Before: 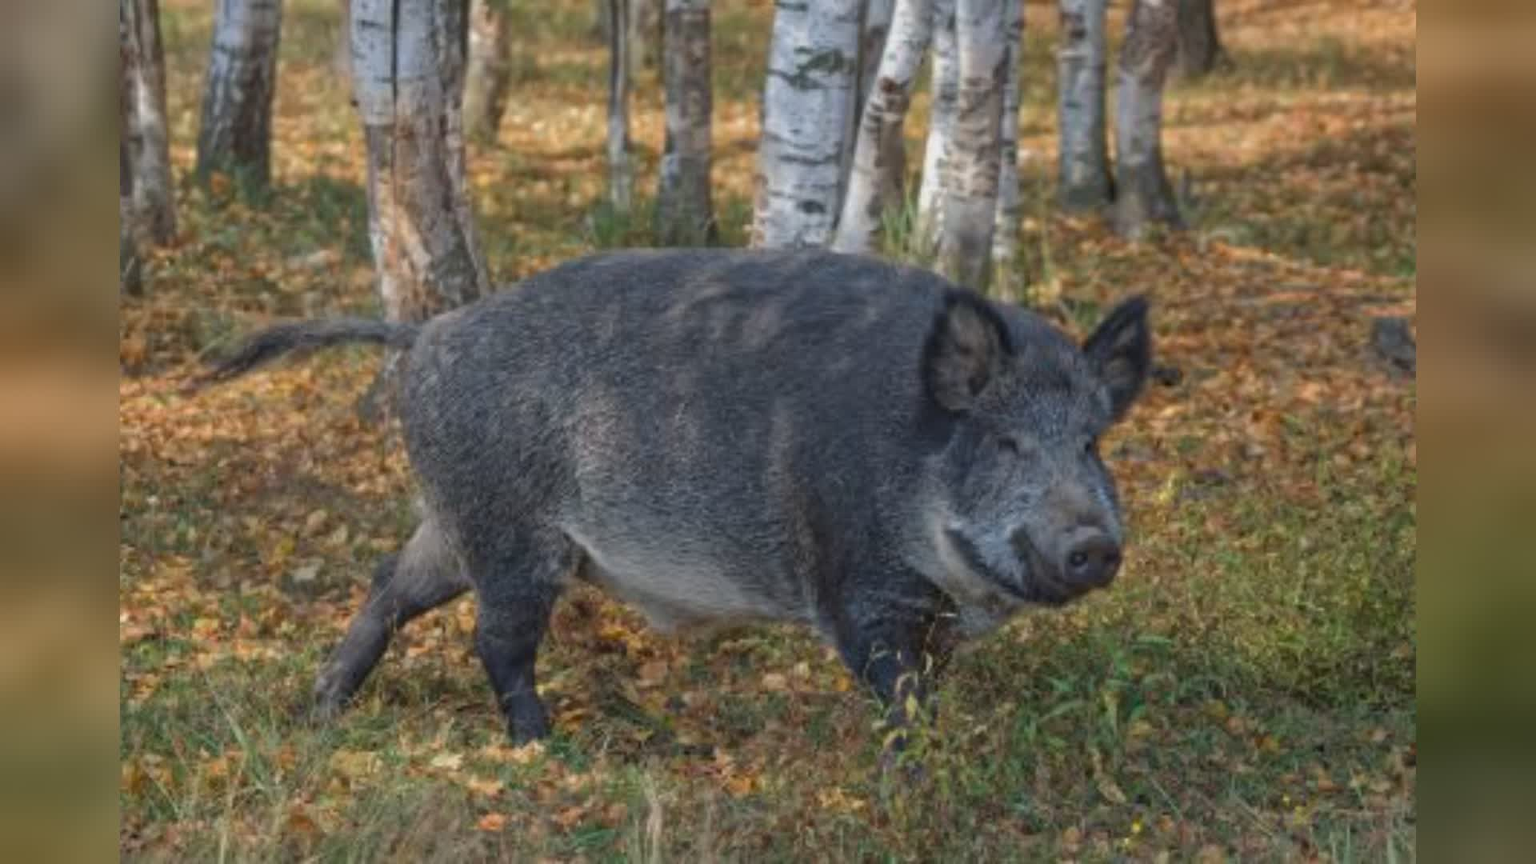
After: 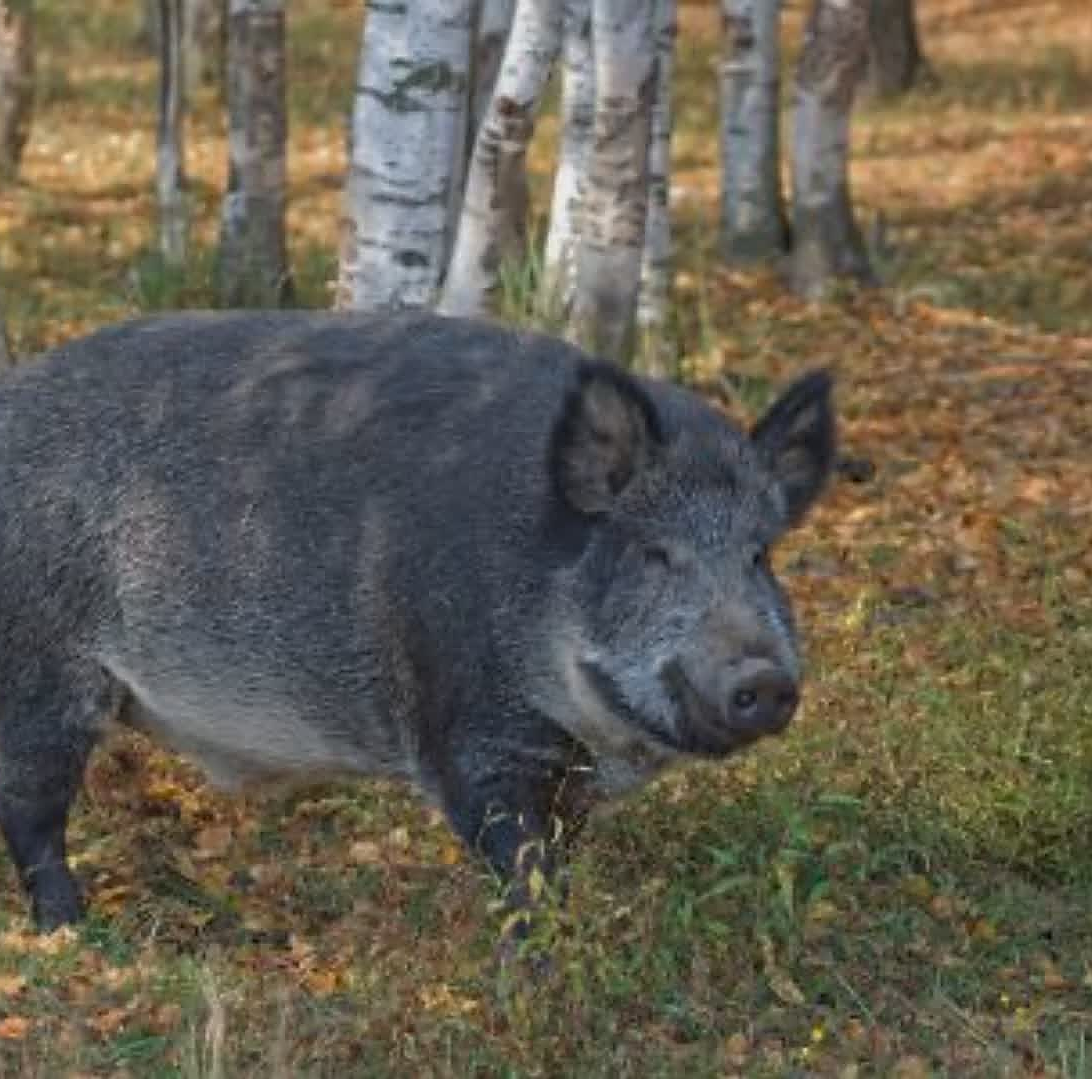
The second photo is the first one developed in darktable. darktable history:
exposure: compensate highlight preservation false
sharpen: radius 1.398, amount 1.236, threshold 0.778
crop: left 31.446%, top 0.01%, right 11.659%
